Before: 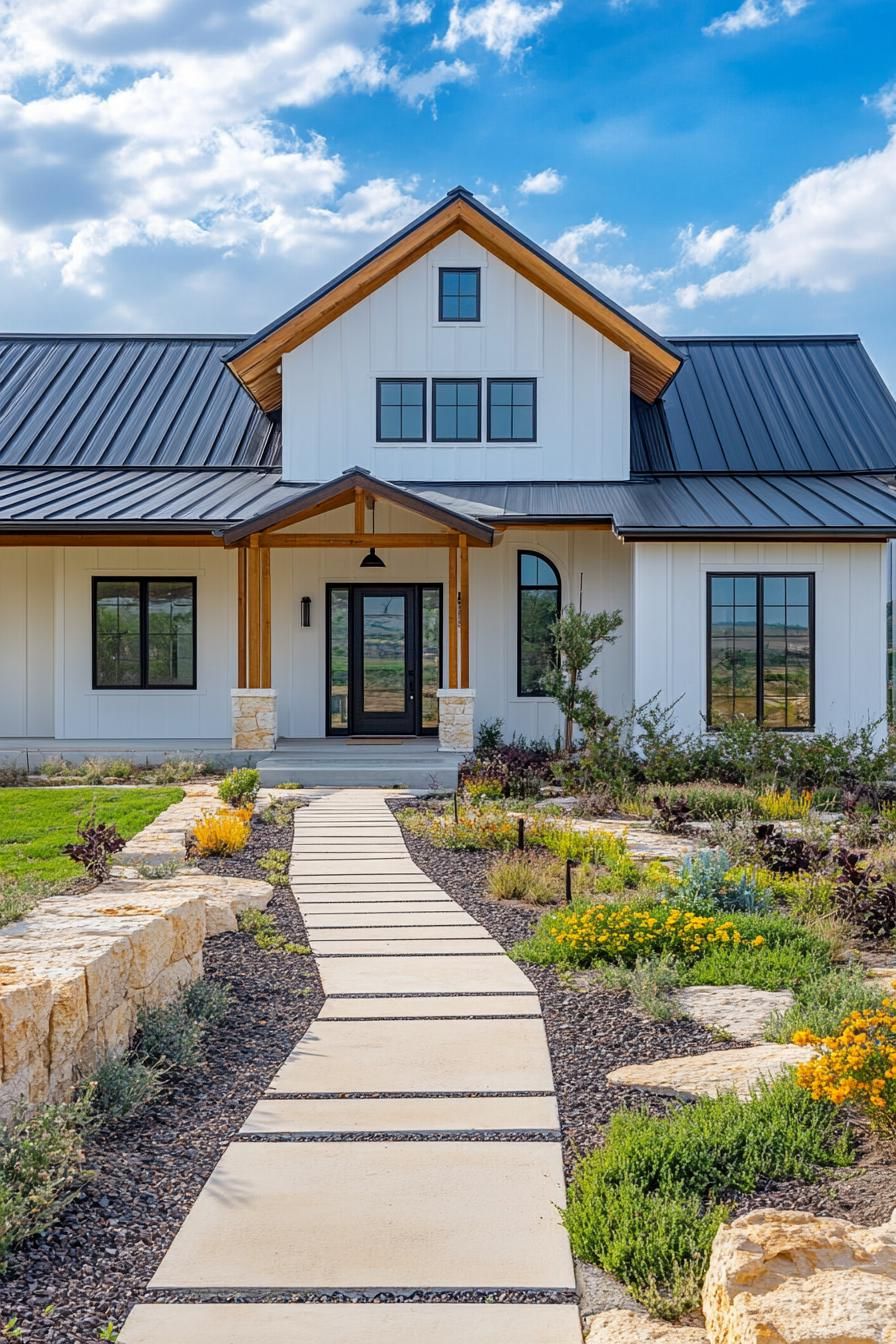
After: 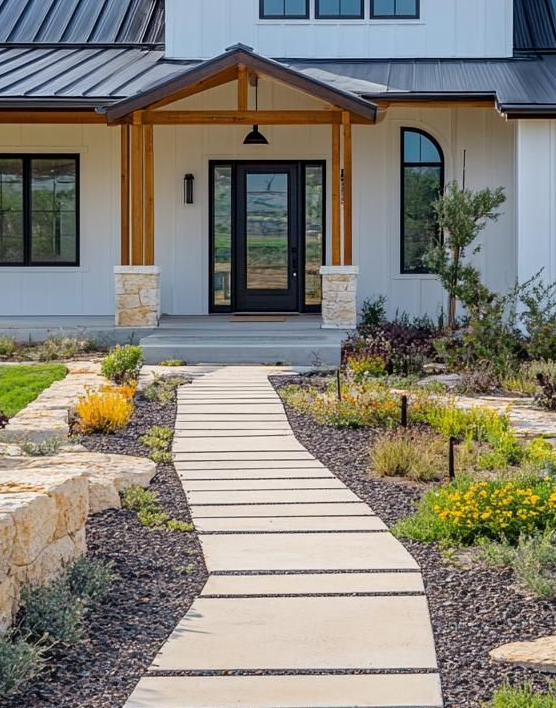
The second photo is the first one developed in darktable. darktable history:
crop: left 13.071%, top 31.509%, right 24.765%, bottom 15.757%
